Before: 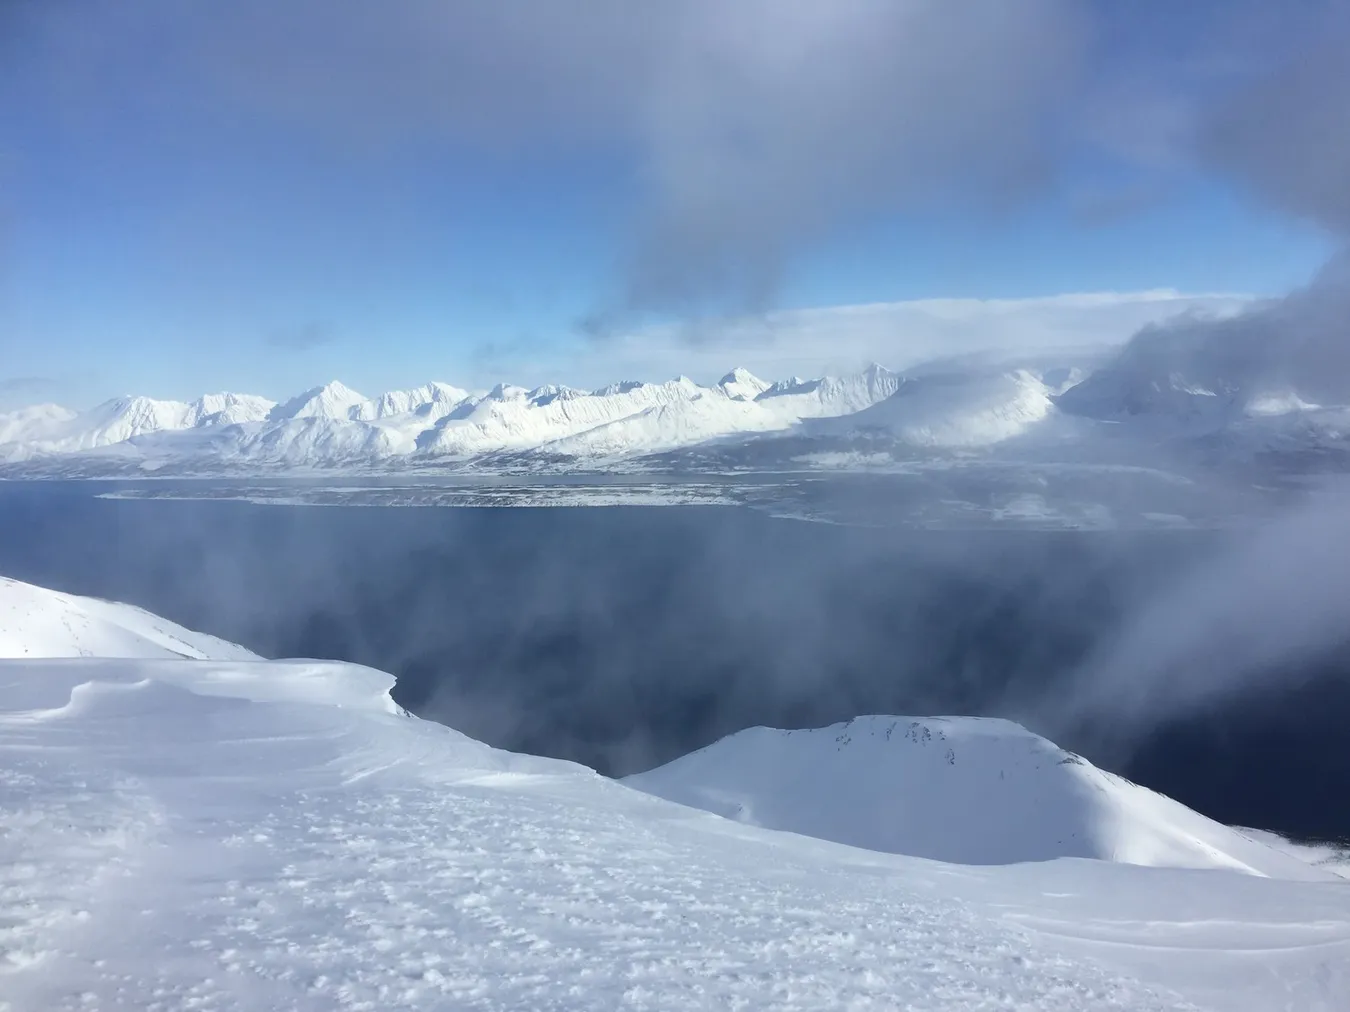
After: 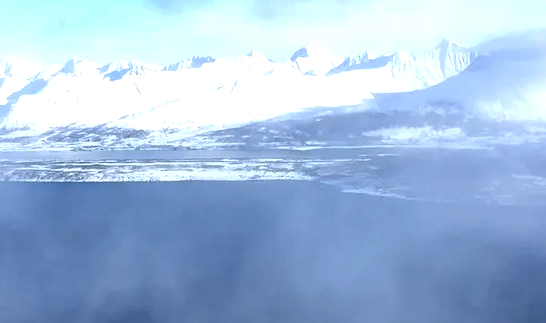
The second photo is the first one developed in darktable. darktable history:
white balance: red 0.984, blue 1.059
crop: left 31.751%, top 32.172%, right 27.8%, bottom 35.83%
exposure: black level correction 0, exposure 1 EV, compensate exposure bias true, compensate highlight preservation false
